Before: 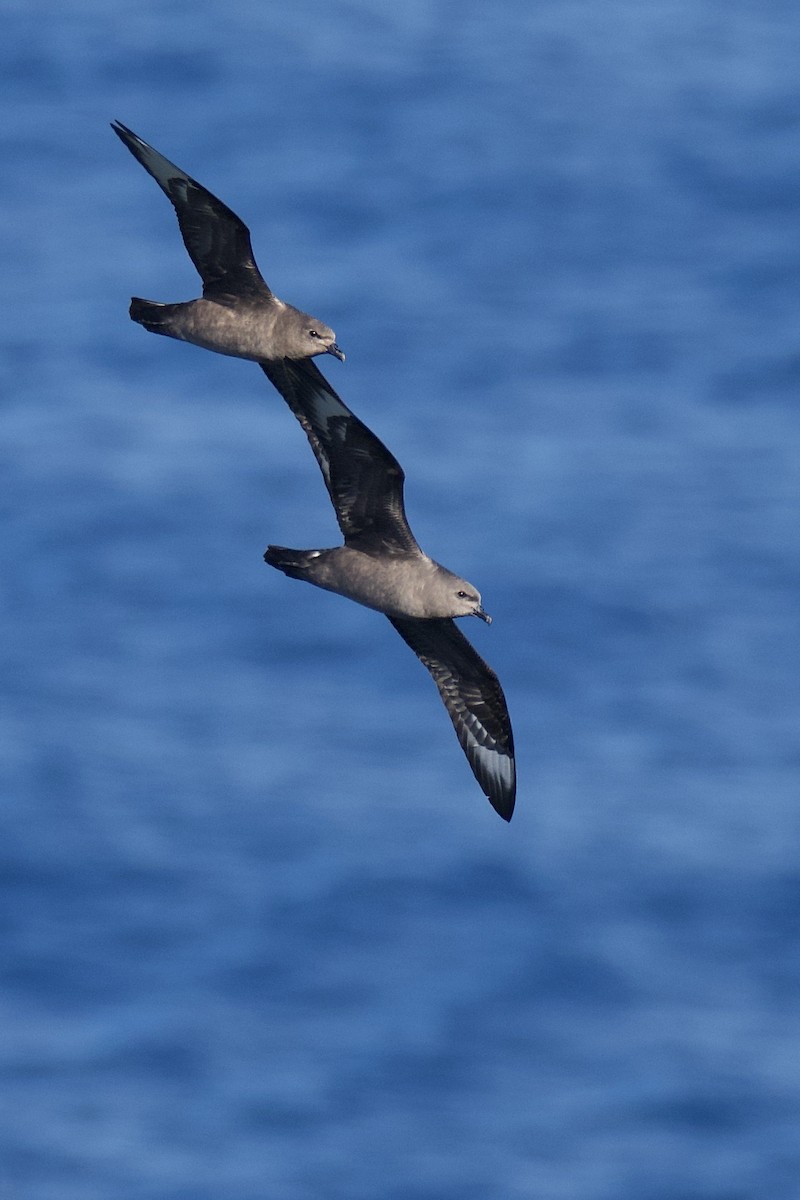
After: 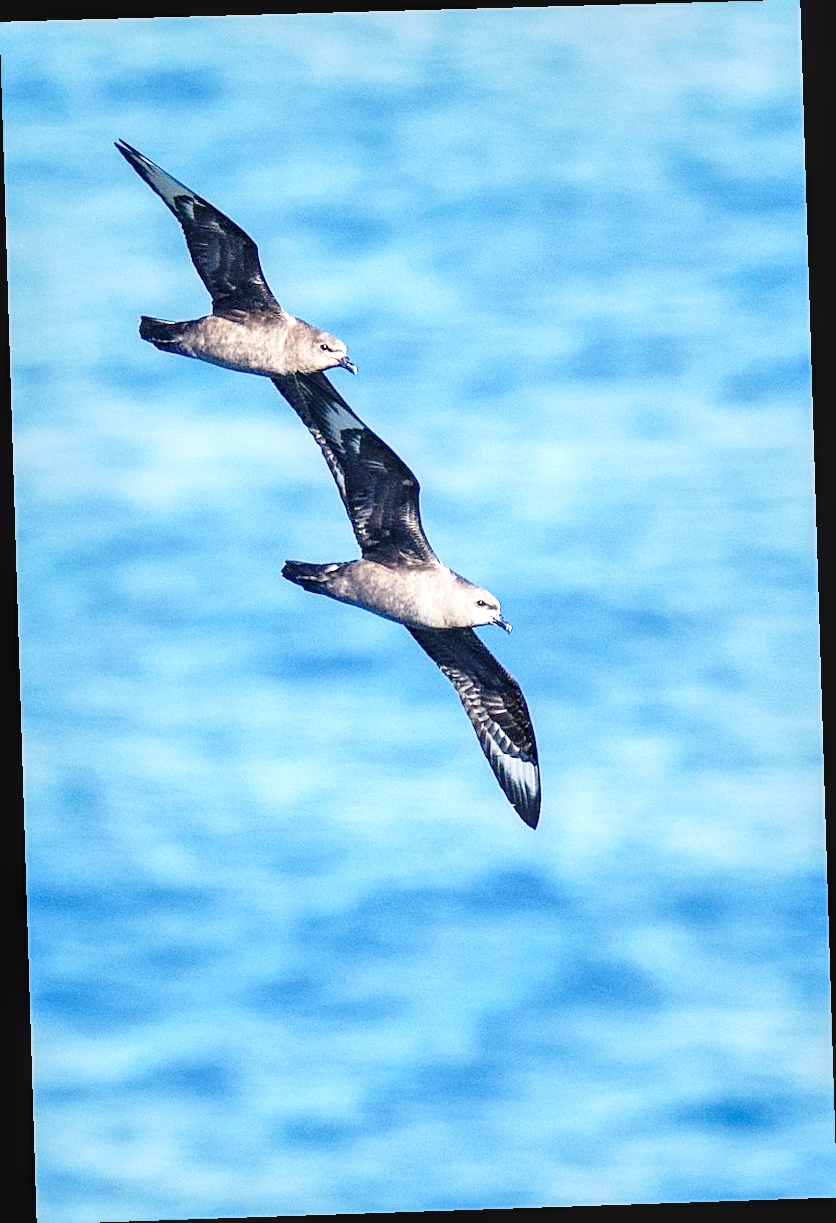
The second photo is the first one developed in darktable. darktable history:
local contrast: detail 142%
exposure: black level correction 0, exposure 1.45 EV, compensate exposure bias true, compensate highlight preservation false
sharpen: on, module defaults
base curve: curves: ch0 [(0, 0) (0.028, 0.03) (0.121, 0.232) (0.46, 0.748) (0.859, 0.968) (1, 1)], preserve colors none
rotate and perspective: rotation -1.77°, lens shift (horizontal) 0.004, automatic cropping off
crop: bottom 0.071%
contrast brightness saturation: contrast 0.08, saturation 0.02
